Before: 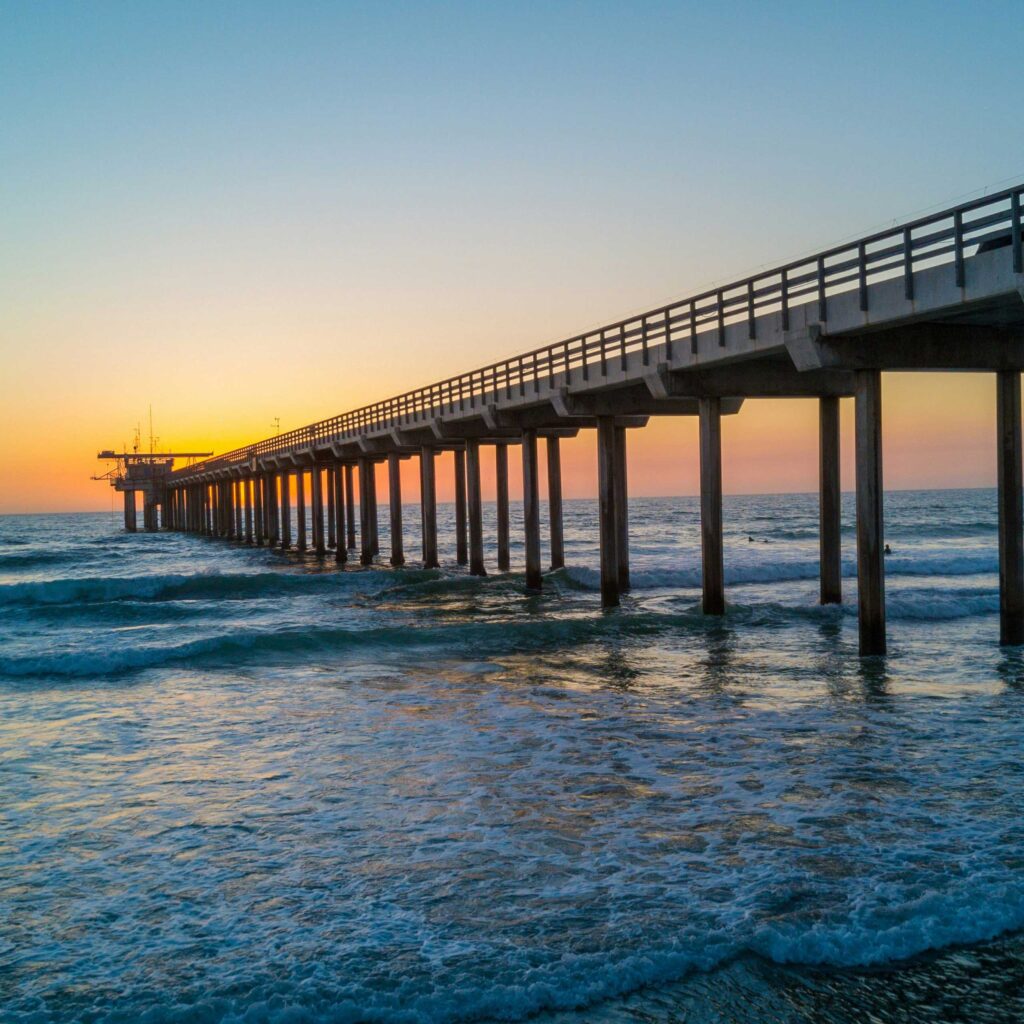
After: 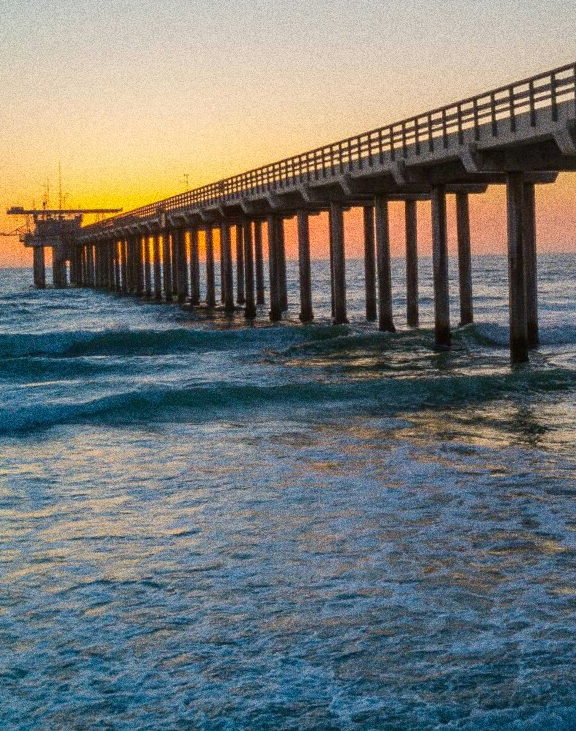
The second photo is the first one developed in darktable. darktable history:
shadows and highlights: shadows 32, highlights -32, soften with gaussian
grain: coarseness 10.62 ISO, strength 55.56%
crop: left 8.966%, top 23.852%, right 34.699%, bottom 4.703%
